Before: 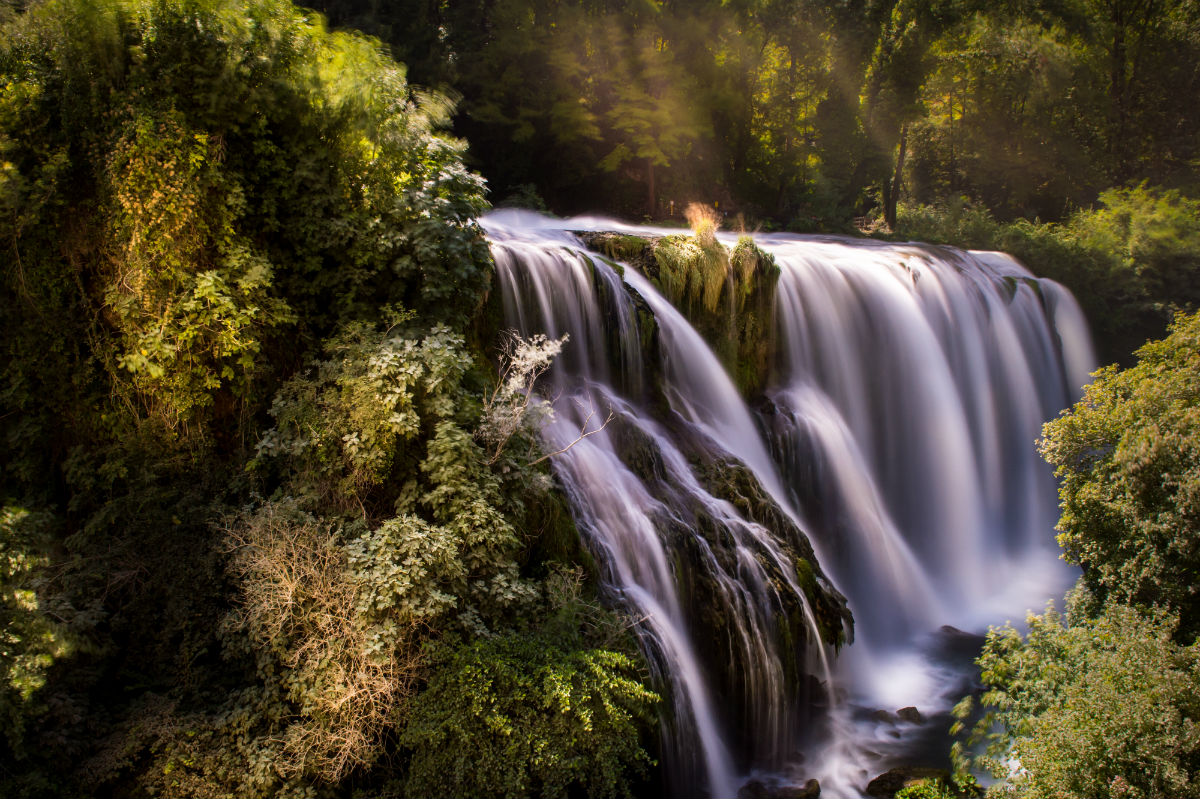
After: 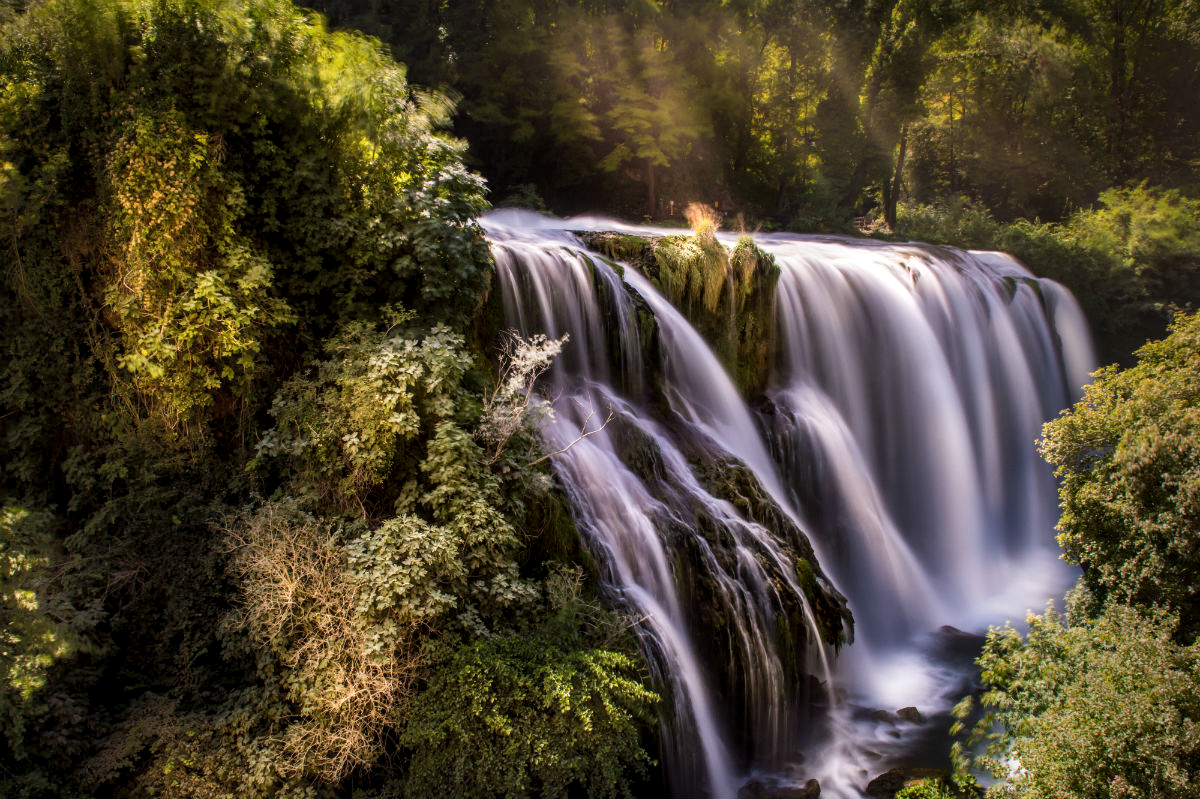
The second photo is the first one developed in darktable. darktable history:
local contrast: on, module defaults
shadows and highlights: shadows 62.66, white point adjustment 0.37, highlights -34.44, compress 83.82%
